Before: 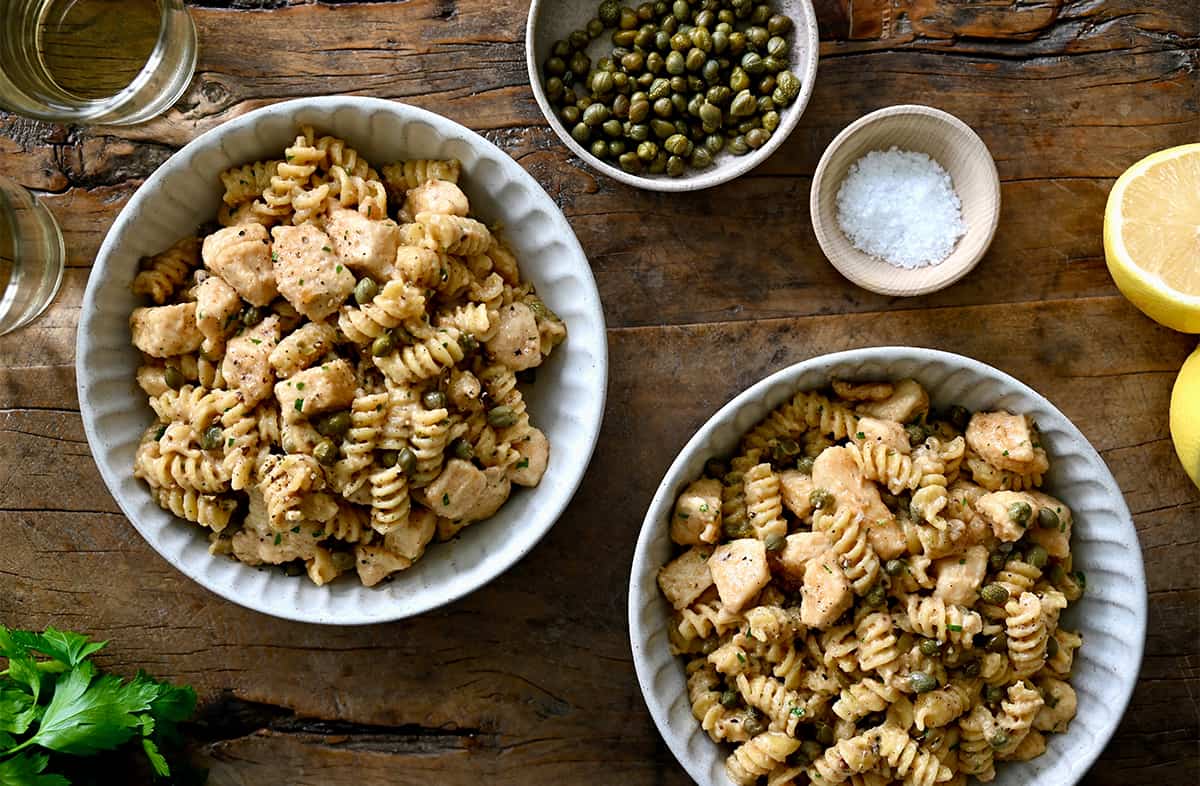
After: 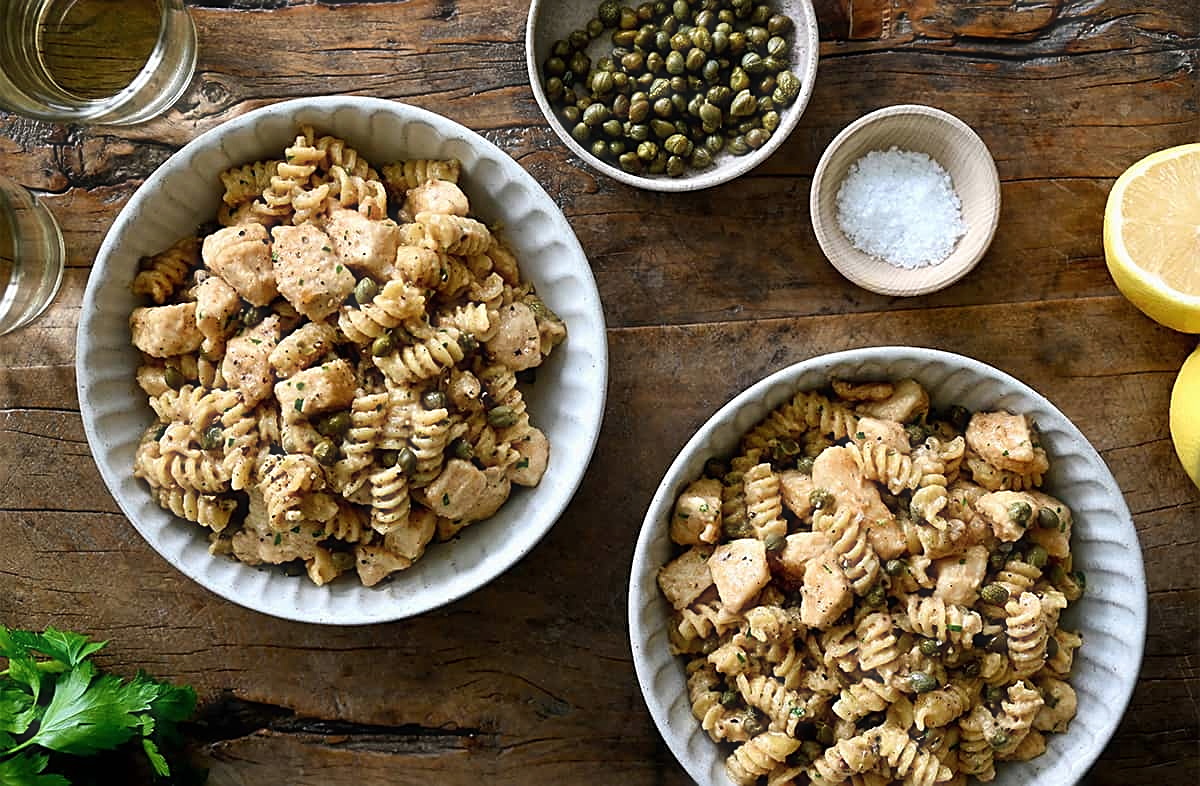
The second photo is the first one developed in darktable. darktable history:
haze removal: strength -0.1, adaptive false
sharpen: on, module defaults
